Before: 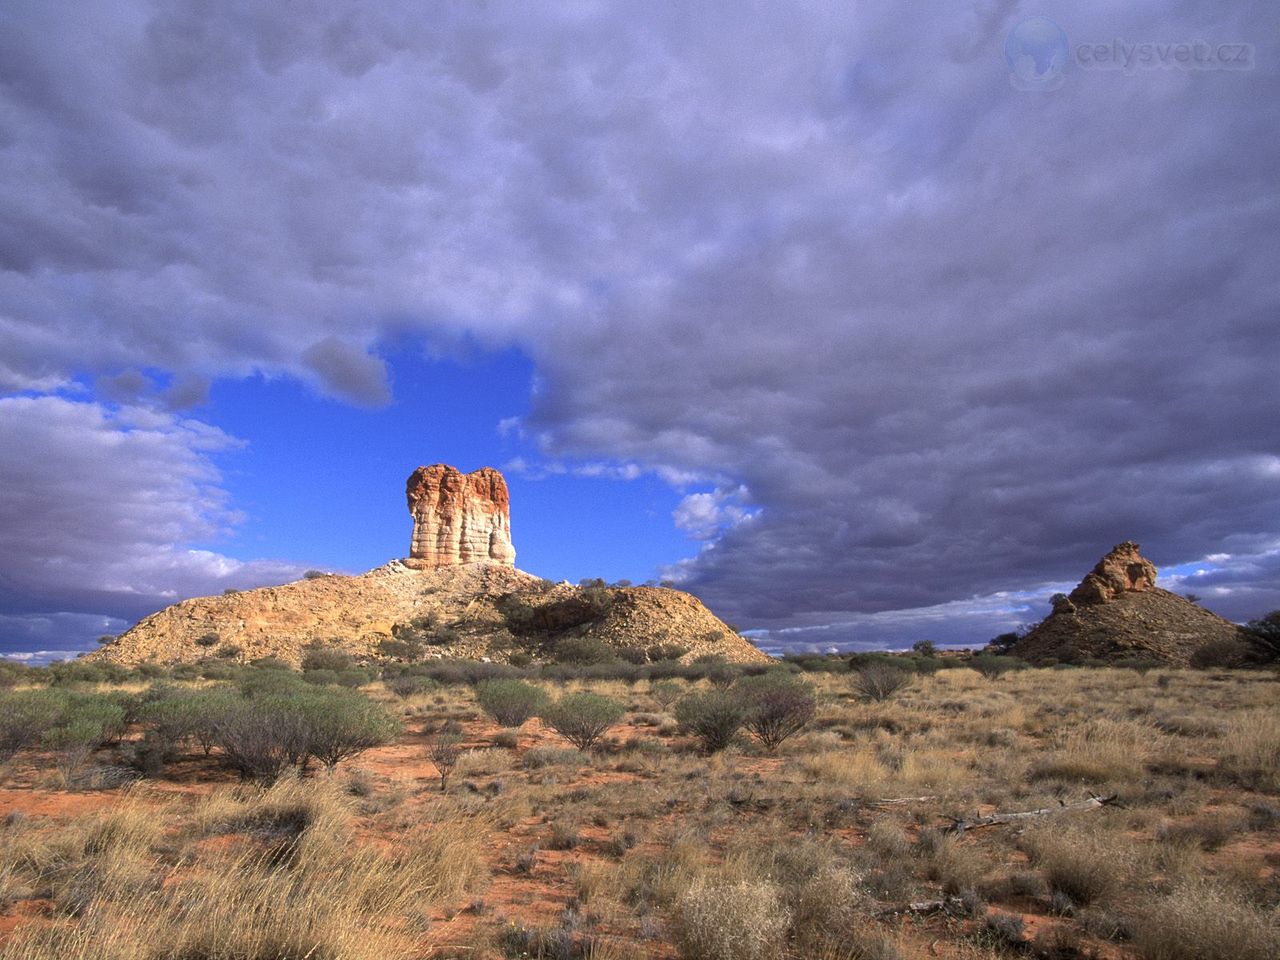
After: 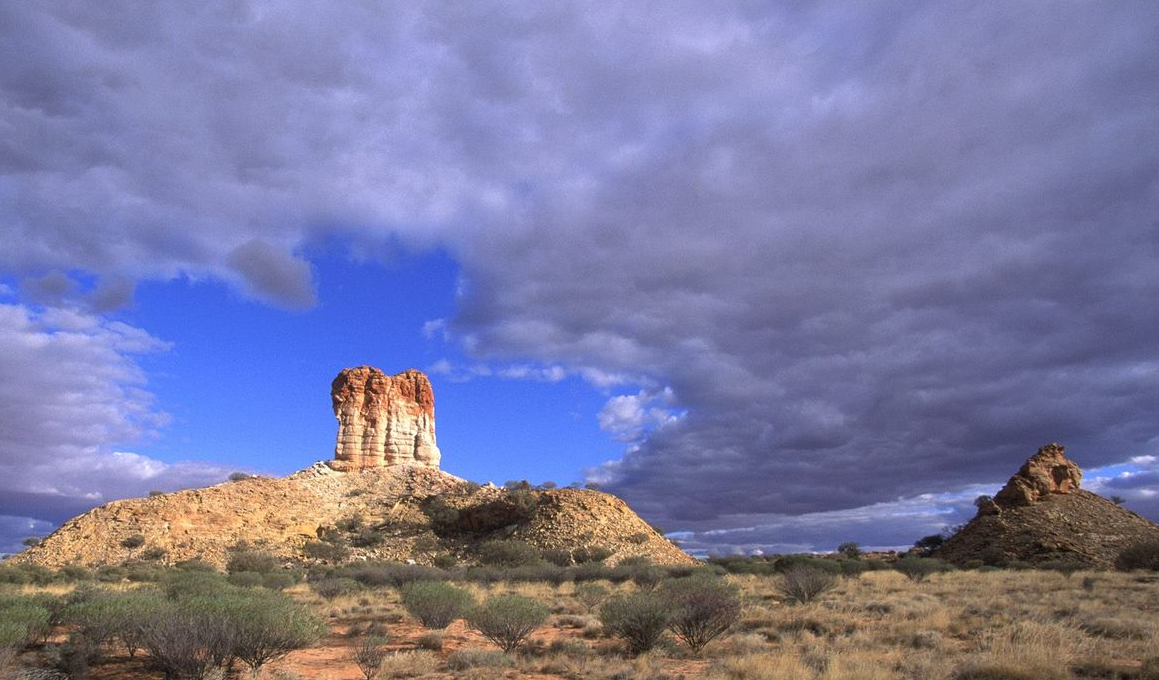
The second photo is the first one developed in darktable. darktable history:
crop: left 5.875%, top 10.25%, right 3.538%, bottom 18.872%
